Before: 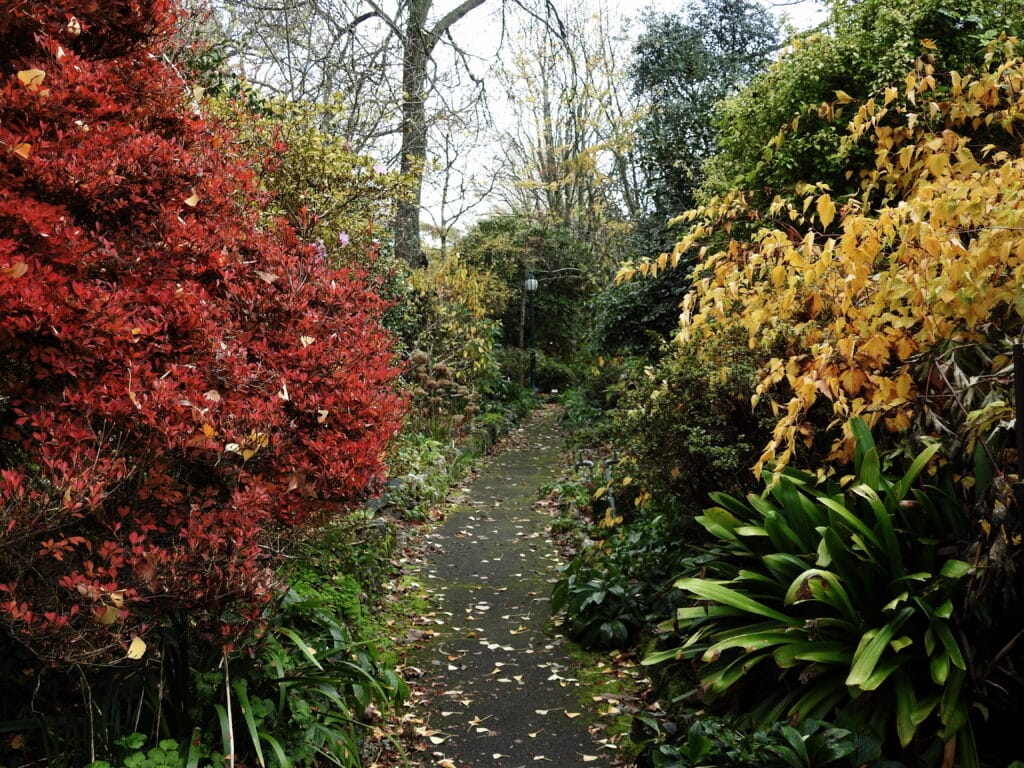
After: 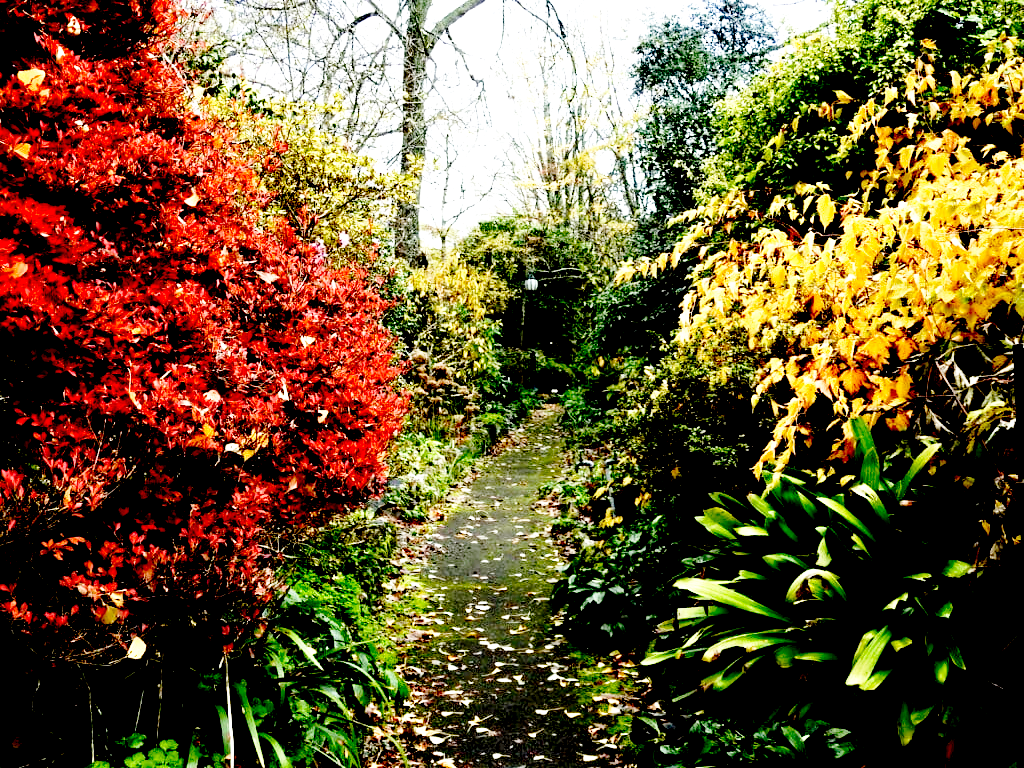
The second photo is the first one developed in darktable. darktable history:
exposure: black level correction 0.034, exposure 0.906 EV, compensate highlight preservation false
base curve: curves: ch0 [(0, 0) (0.028, 0.03) (0.121, 0.232) (0.46, 0.748) (0.859, 0.968) (1, 1)], preserve colors none
